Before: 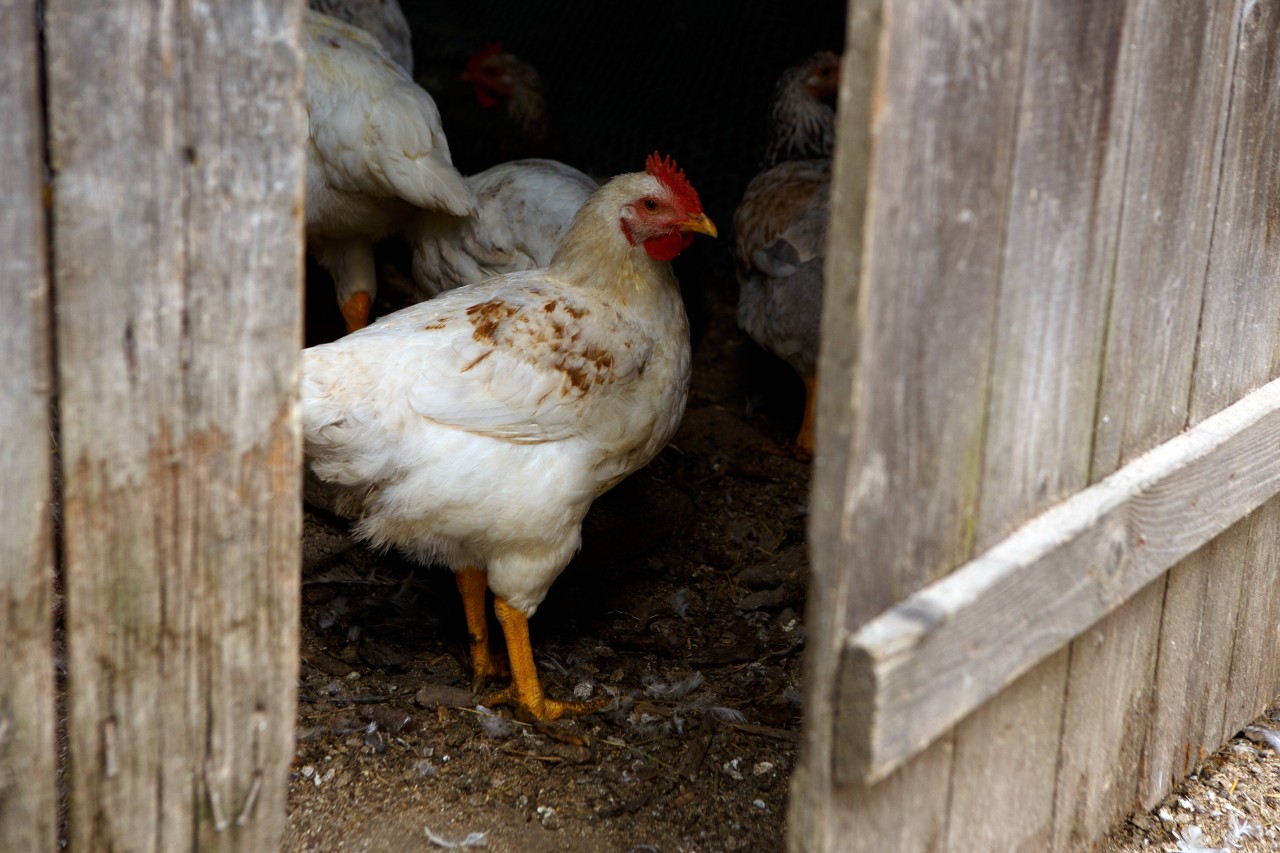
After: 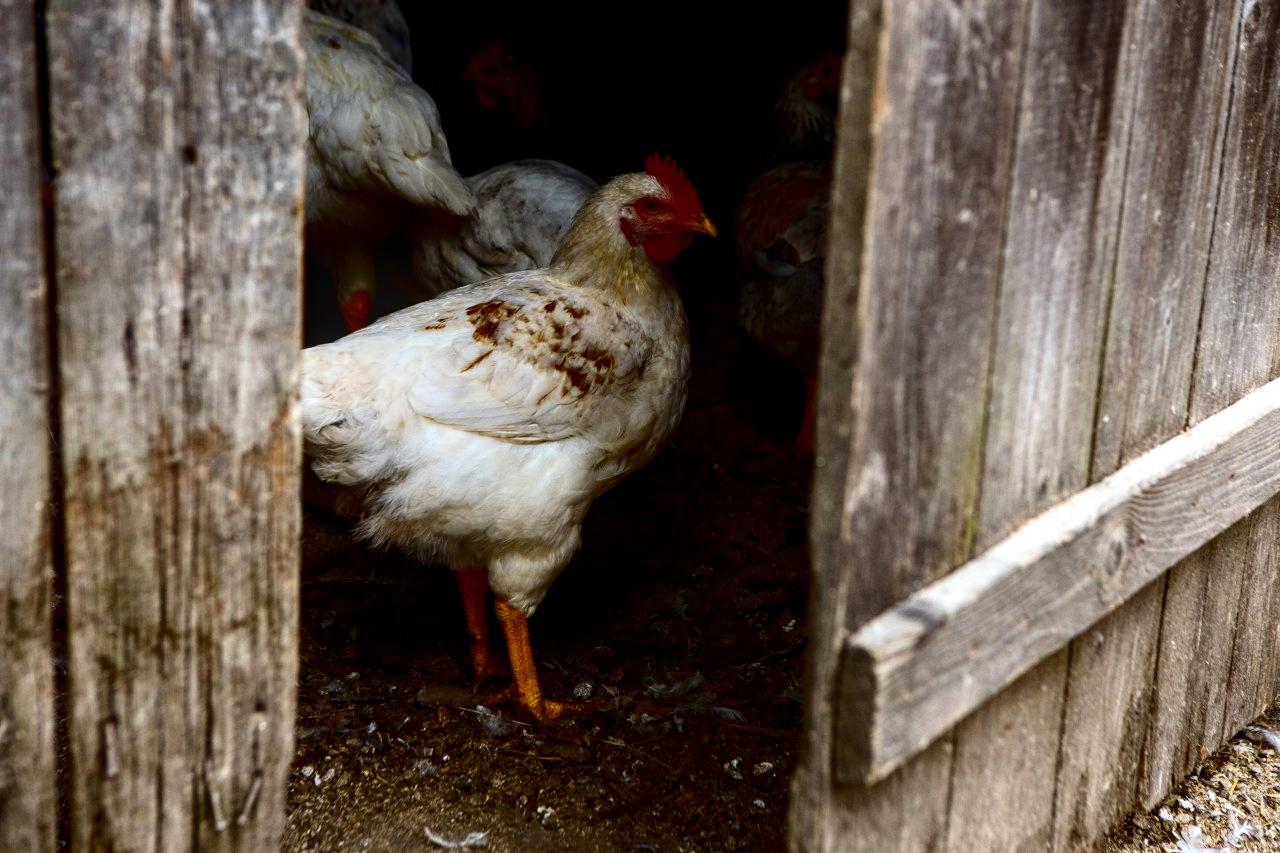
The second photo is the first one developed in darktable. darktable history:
local contrast: on, module defaults
exposure: black level correction 0, exposure 0 EV
contrast brightness saturation: contrast 0.24, brightness -0.223, saturation 0.147
